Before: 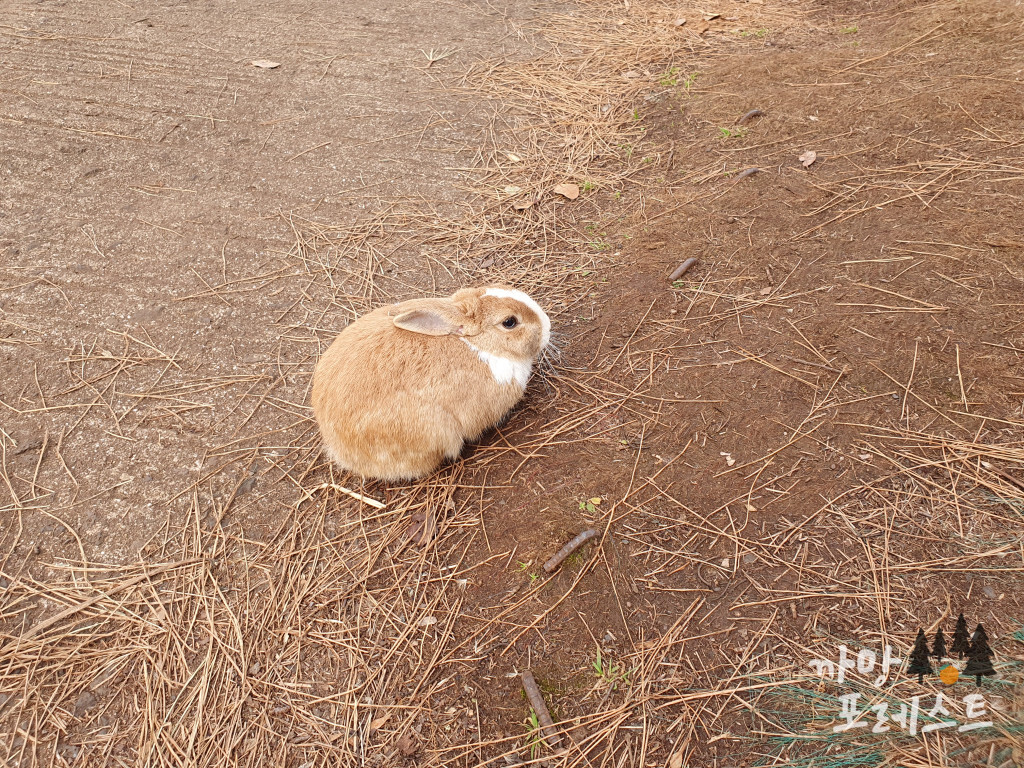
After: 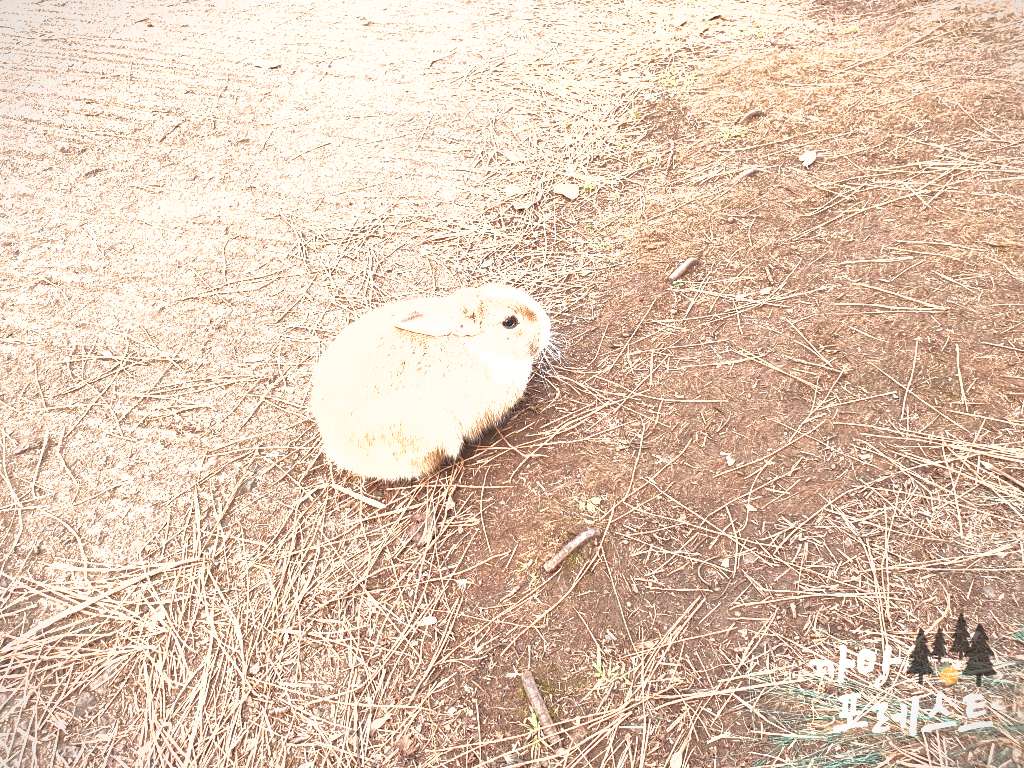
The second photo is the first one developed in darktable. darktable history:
exposure: black level correction 0.001, exposure 1.718 EV, compensate exposure bias true, compensate highlight preservation false
shadows and highlights: highlights color adjustment 52.05%
contrast brightness saturation: contrast -0.051, saturation -0.402
vignetting: fall-off start 99.98%, fall-off radius 70.98%, width/height ratio 1.173
